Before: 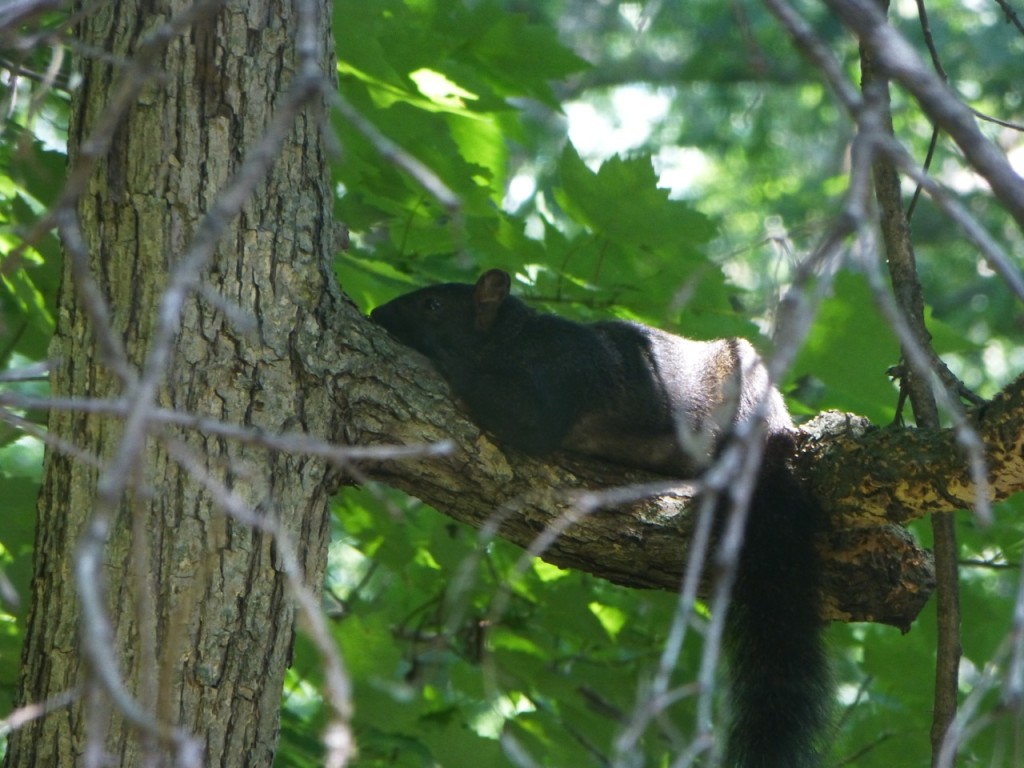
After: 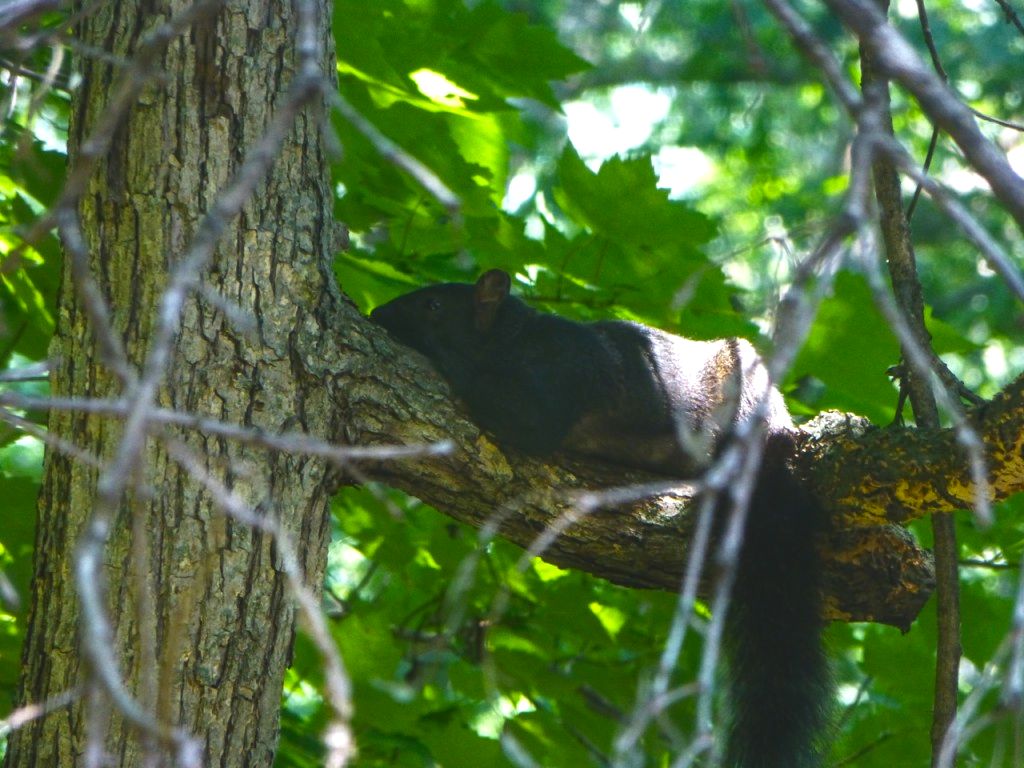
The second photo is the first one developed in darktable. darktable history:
color balance rgb: linear chroma grading › global chroma 9%, perceptual saturation grading › global saturation 36%, perceptual saturation grading › shadows 35%, perceptual brilliance grading › global brilliance 15%, perceptual brilliance grading › shadows -35%, global vibrance 15%
local contrast: on, module defaults
color balance: lift [1.01, 1, 1, 1], gamma [1.097, 1, 1, 1], gain [0.85, 1, 1, 1]
